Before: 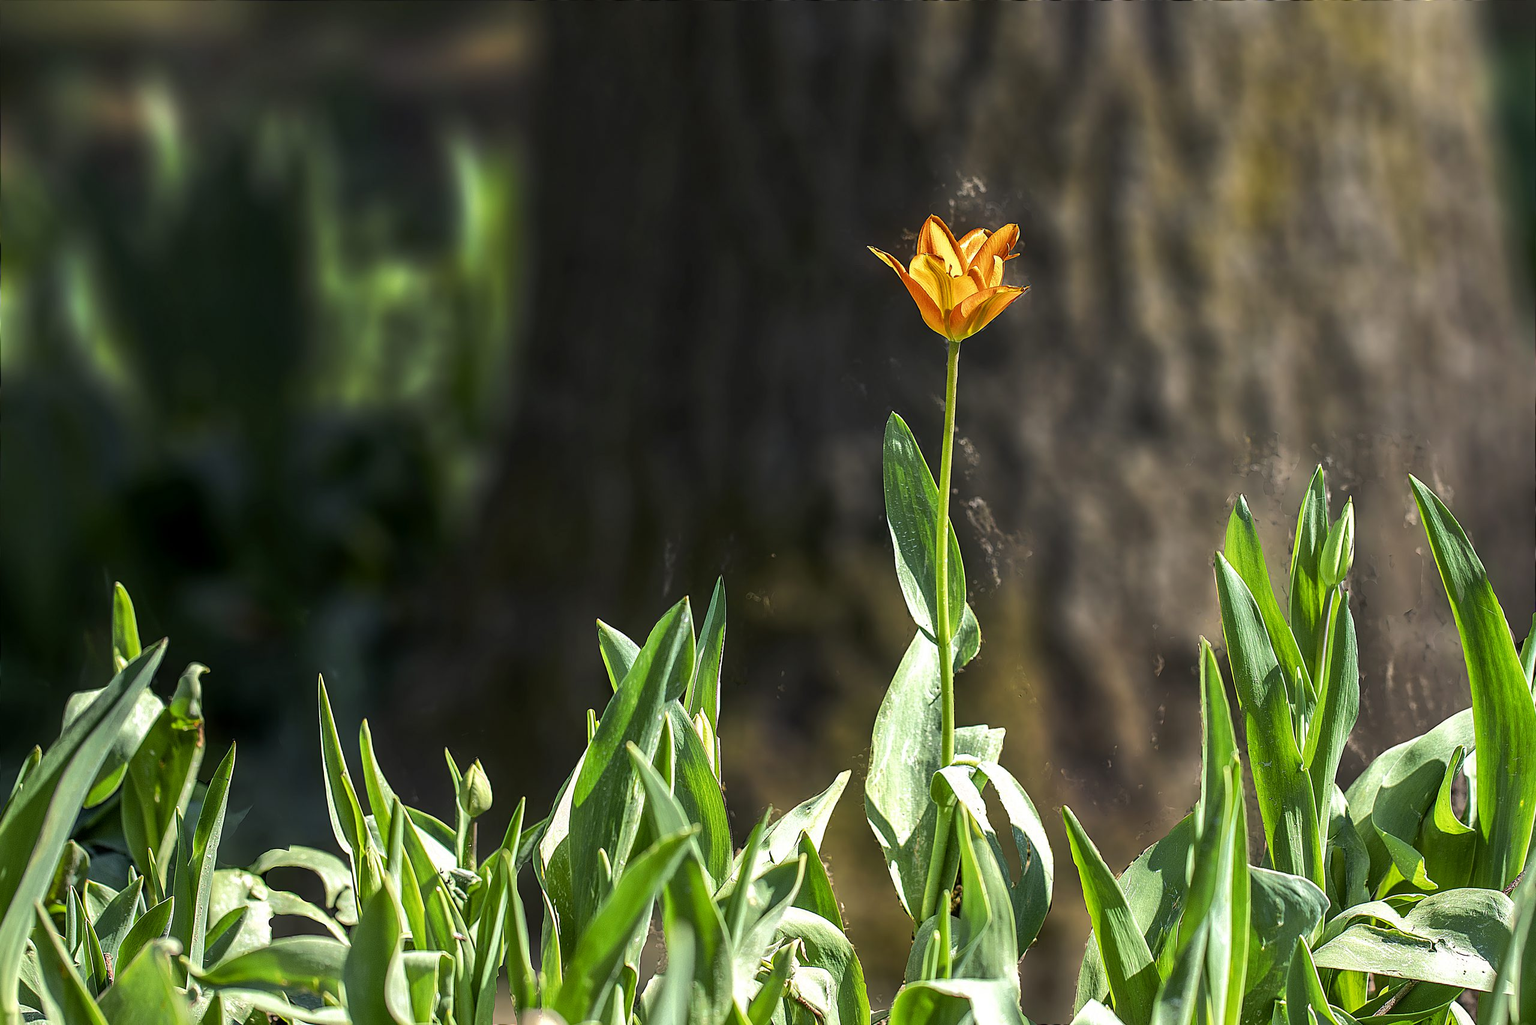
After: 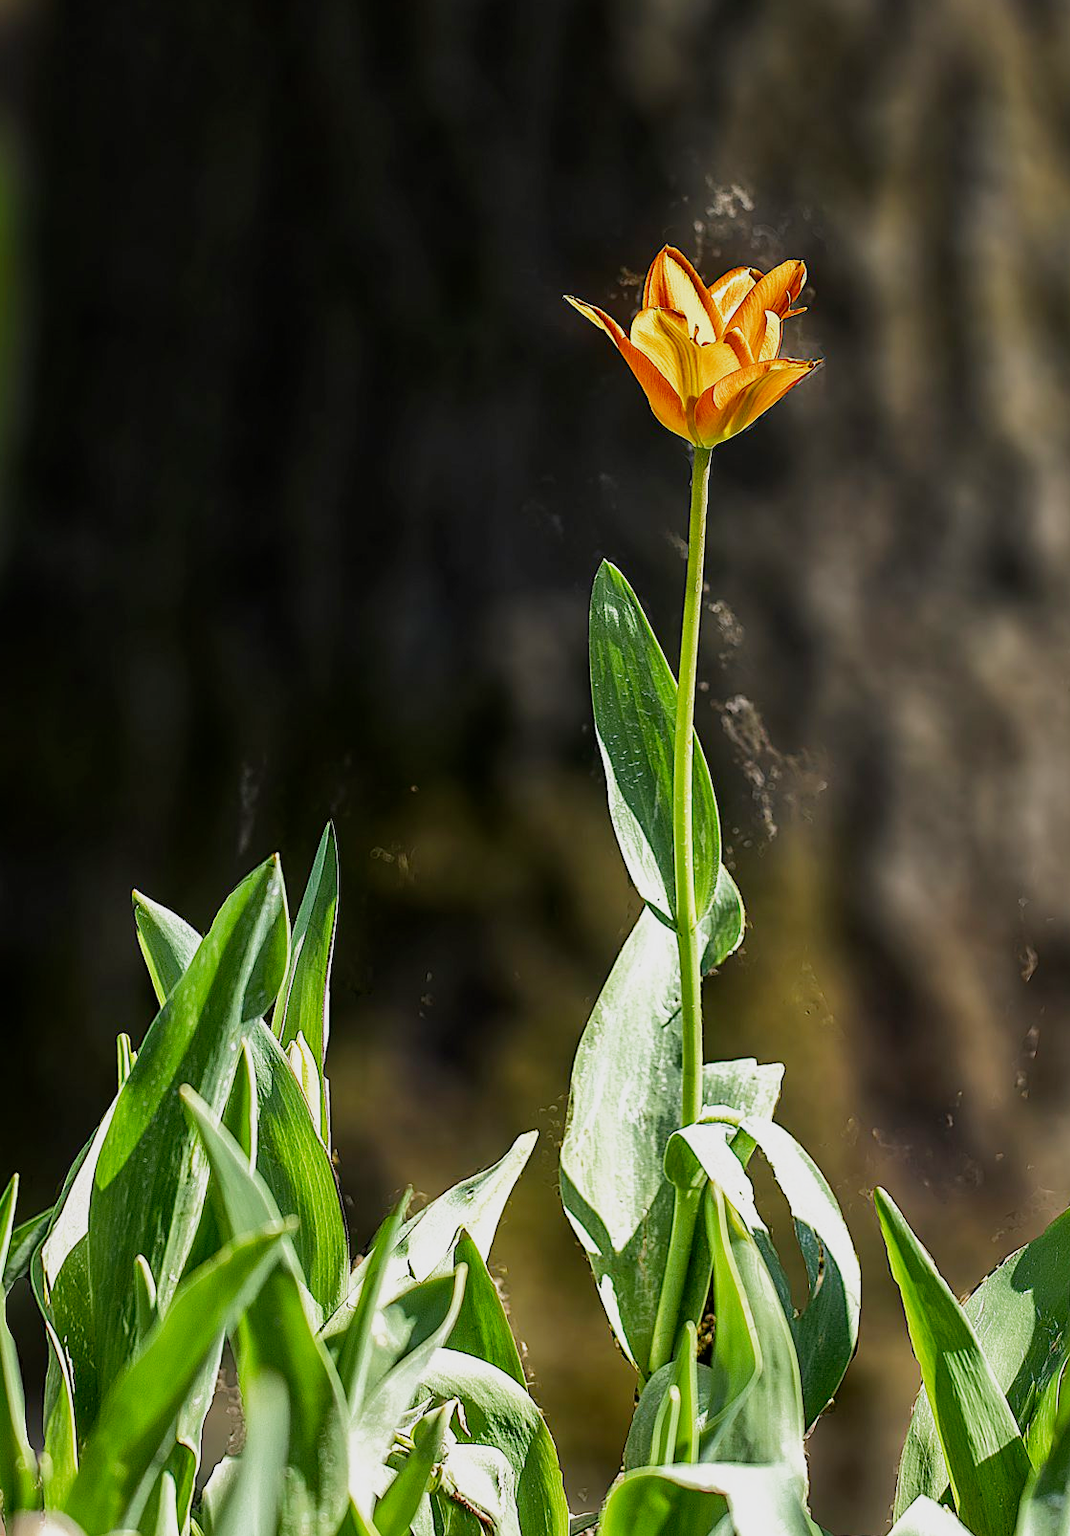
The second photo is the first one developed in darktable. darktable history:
crop: left 33.453%, top 5.947%, right 22.804%
filmic rgb: middle gray luminance 9.03%, black relative exposure -10.61 EV, white relative exposure 3.45 EV, target black luminance 0%, hardness 5.97, latitude 59.5%, contrast 1.086, highlights saturation mix 5.18%, shadows ↔ highlights balance 28.76%, preserve chrominance no, color science v5 (2021)
